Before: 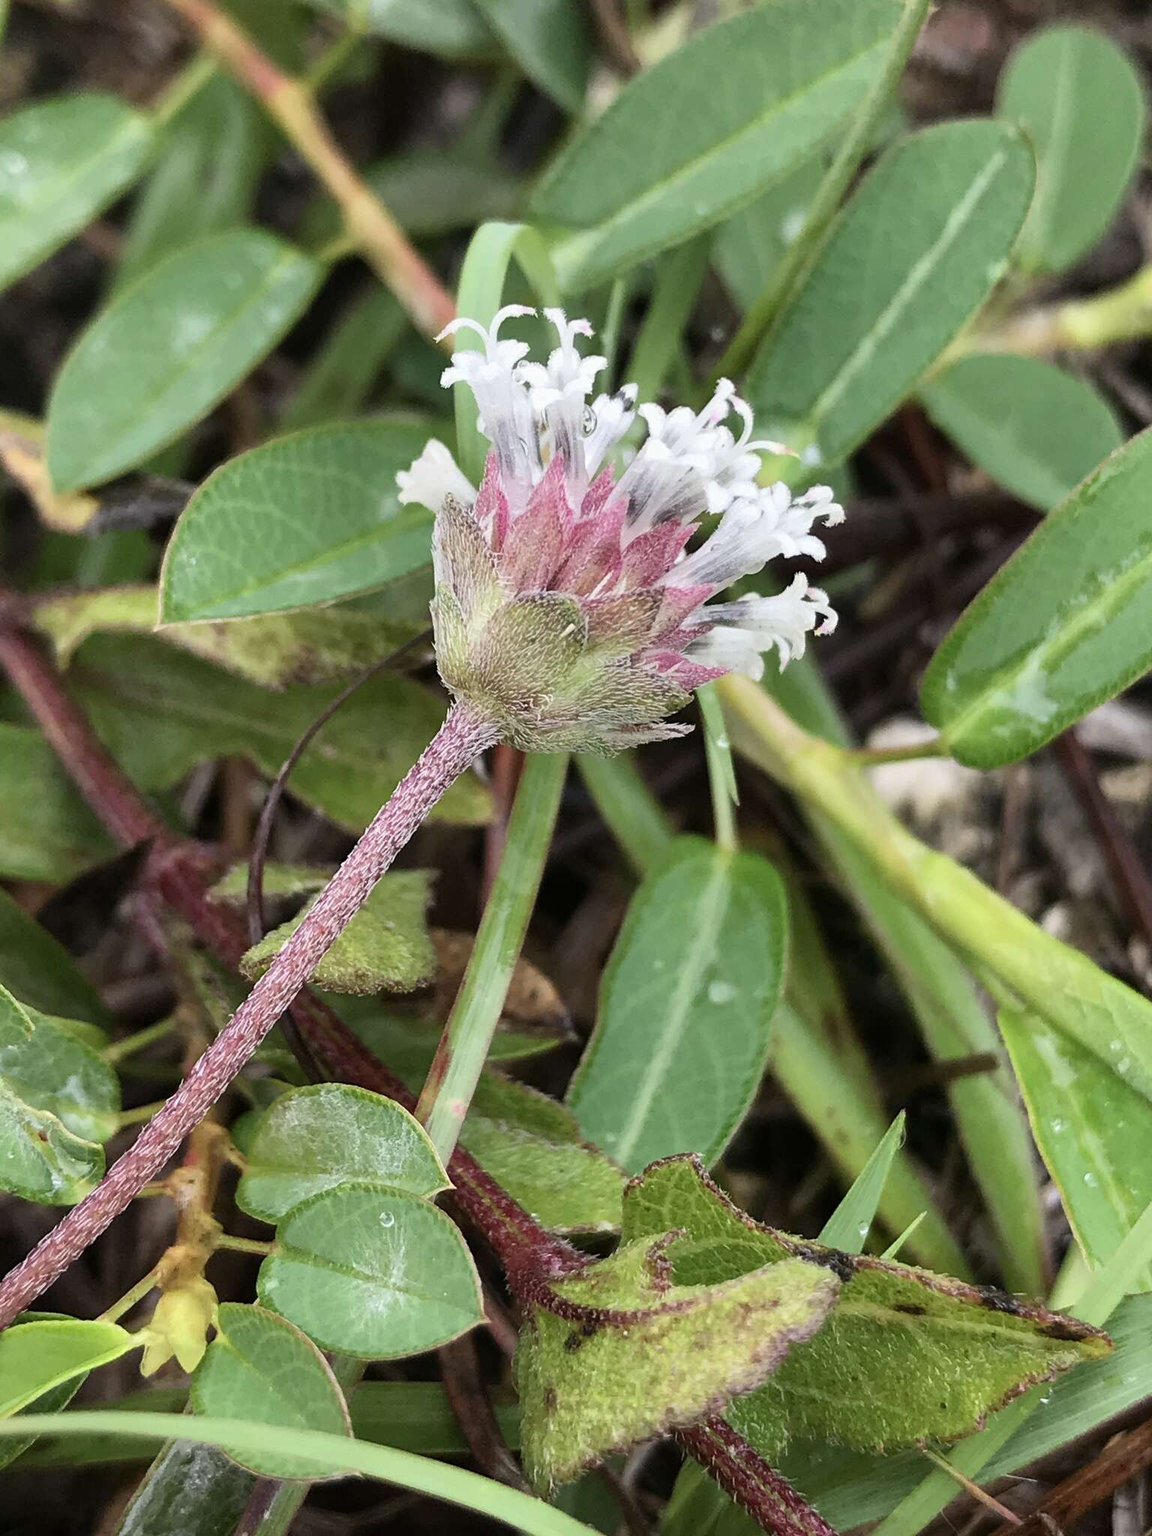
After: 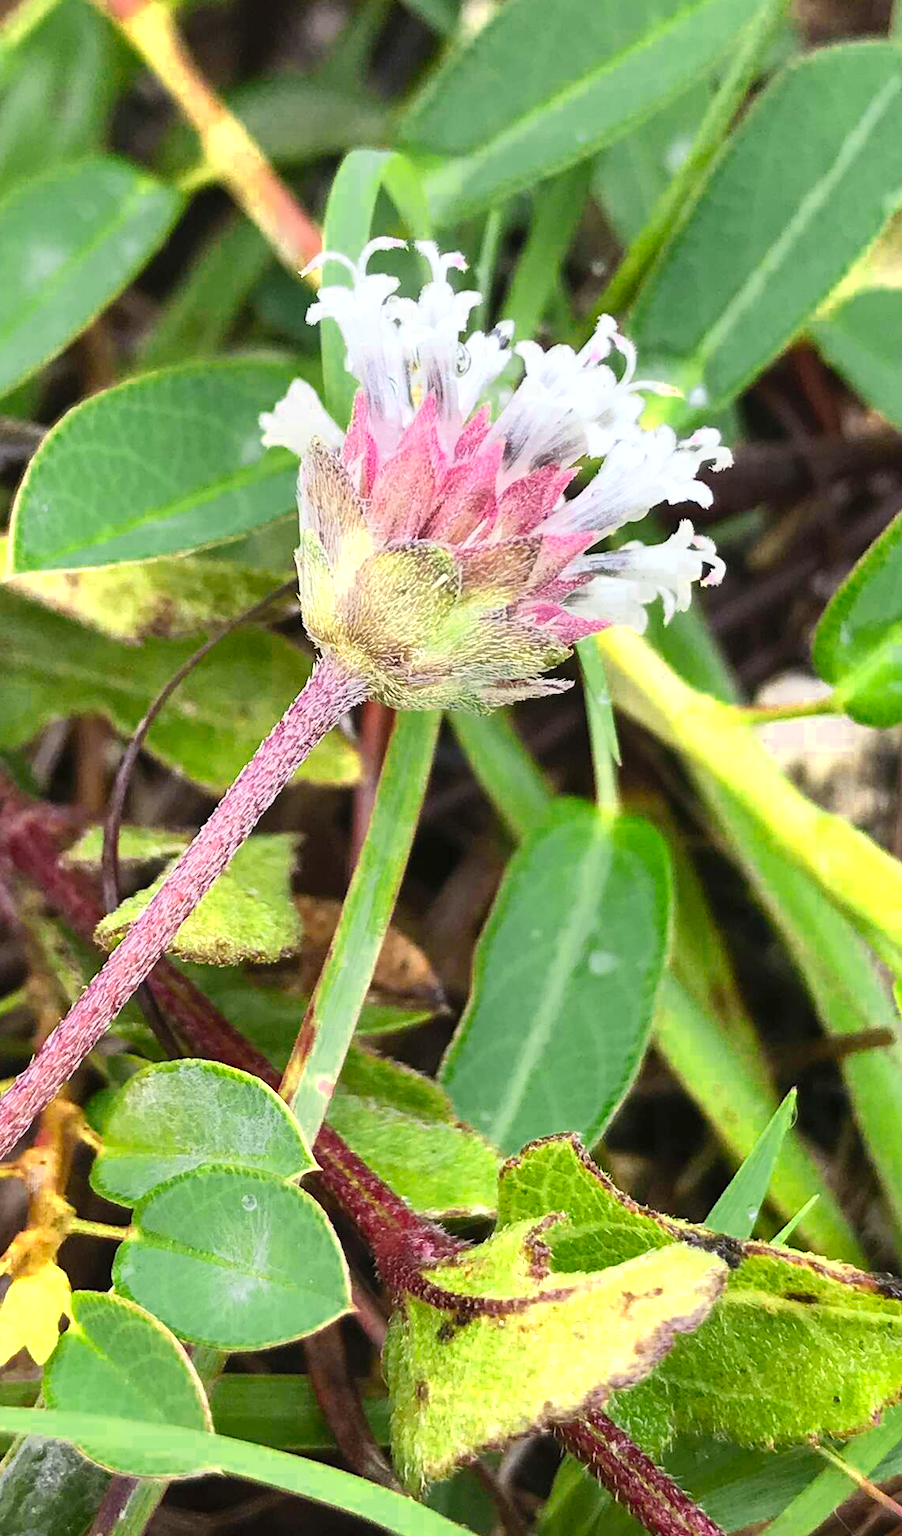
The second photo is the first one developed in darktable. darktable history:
tone equalizer: on, module defaults
color zones: curves: ch0 [(0, 0.485) (0.178, 0.476) (0.261, 0.623) (0.411, 0.403) (0.708, 0.603) (0.934, 0.412)]; ch1 [(0.003, 0.485) (0.149, 0.496) (0.229, 0.584) (0.326, 0.551) (0.484, 0.262) (0.757, 0.643)]
contrast brightness saturation: contrast 0.24, brightness 0.26, saturation 0.39
crop and rotate: left 13.15%, top 5.251%, right 12.609%
